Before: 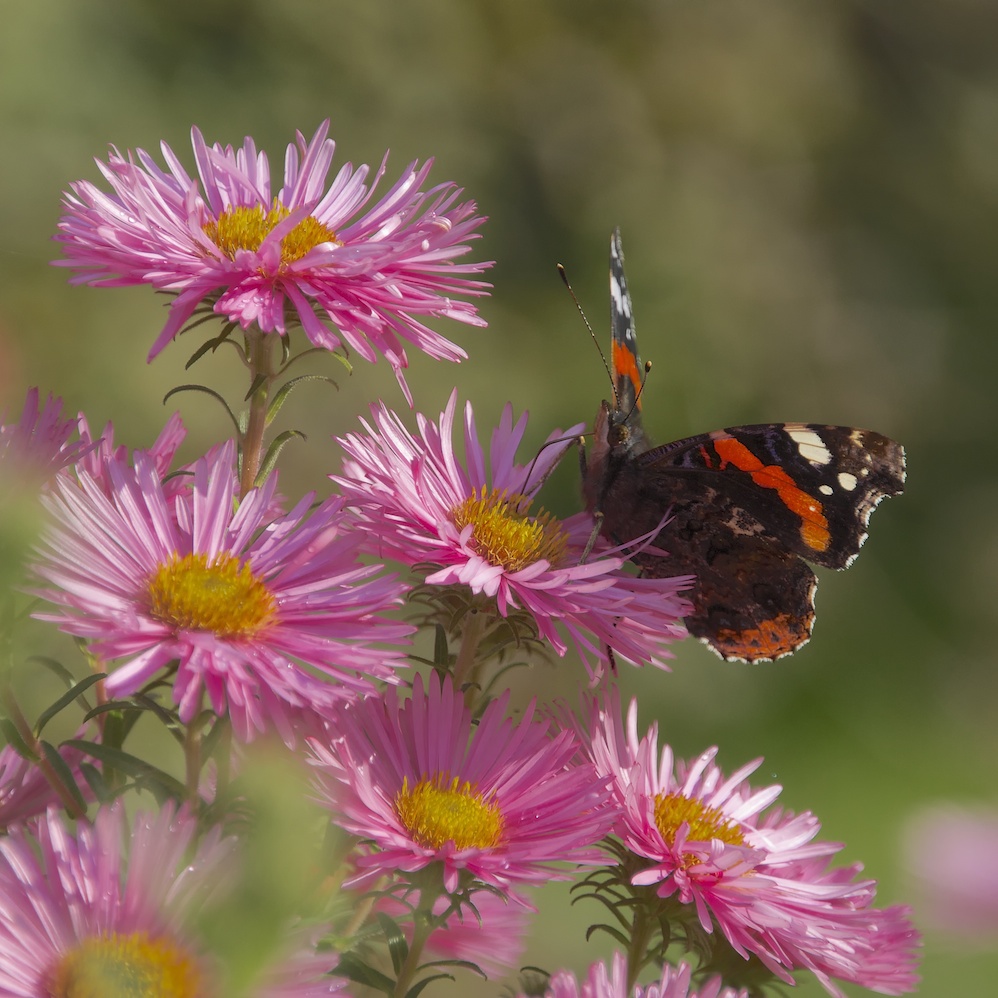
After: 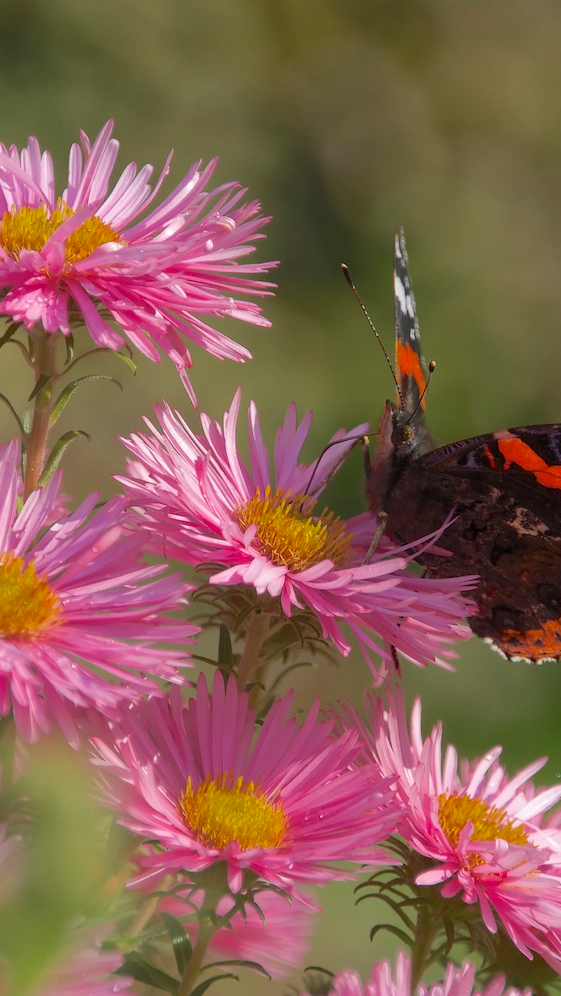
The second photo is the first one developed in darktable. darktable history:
crop: left 21.674%, right 22.086%
